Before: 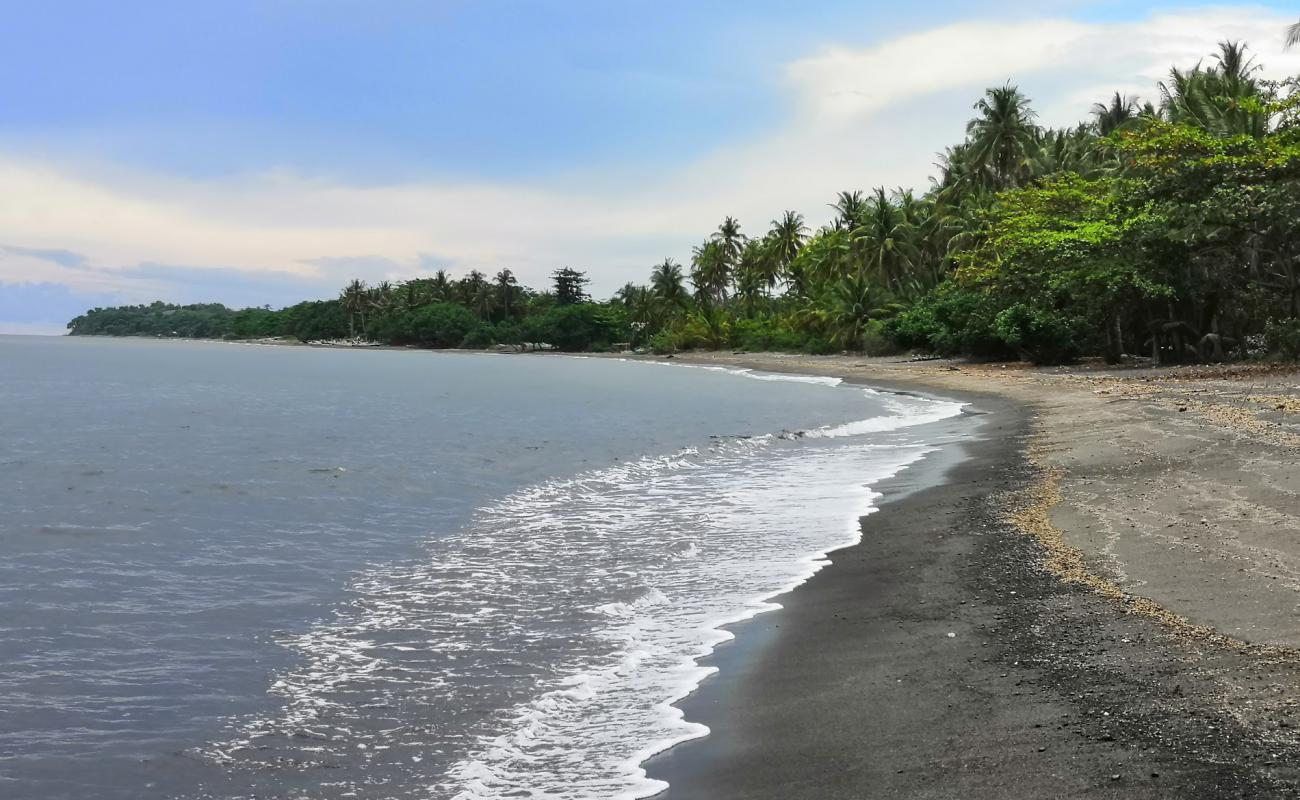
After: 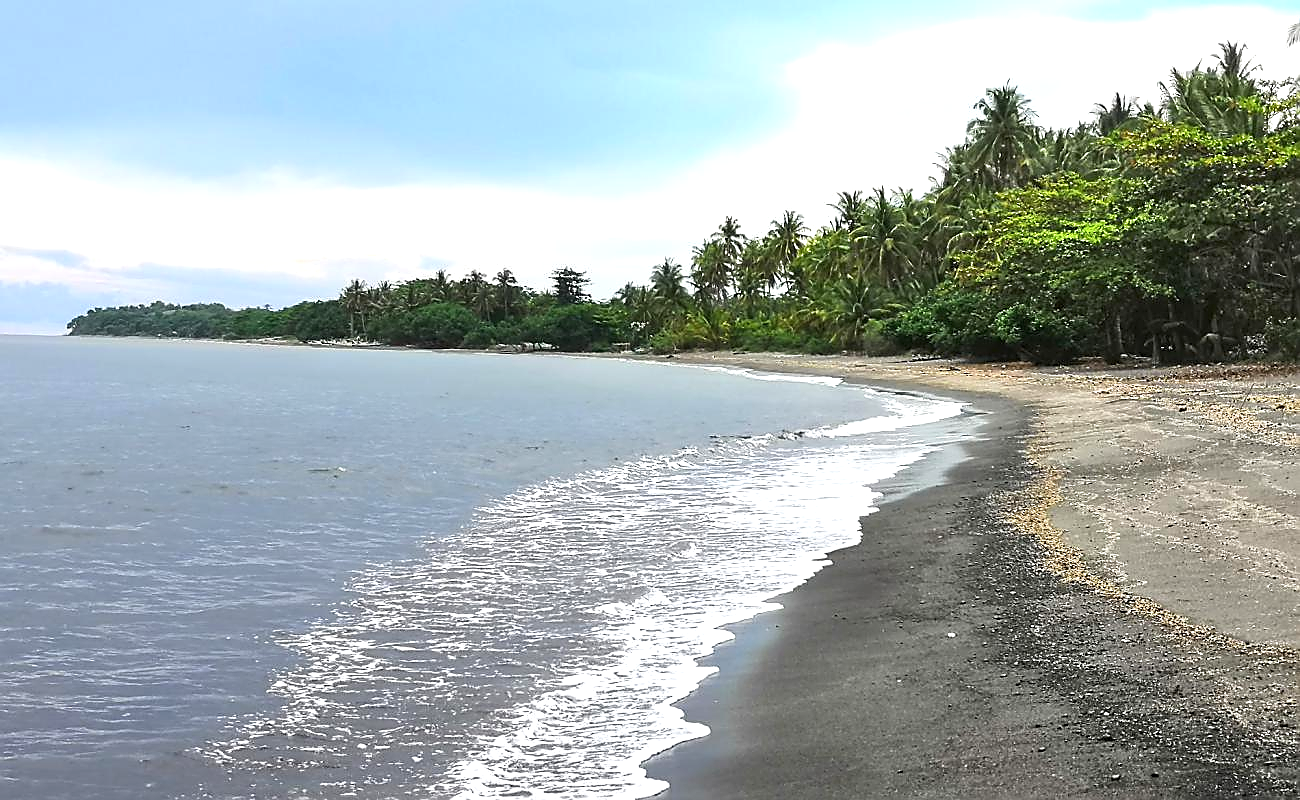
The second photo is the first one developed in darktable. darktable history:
exposure: black level correction 0, exposure 0.701 EV, compensate highlight preservation false
sharpen: radius 1.399, amount 1.235, threshold 0.817
